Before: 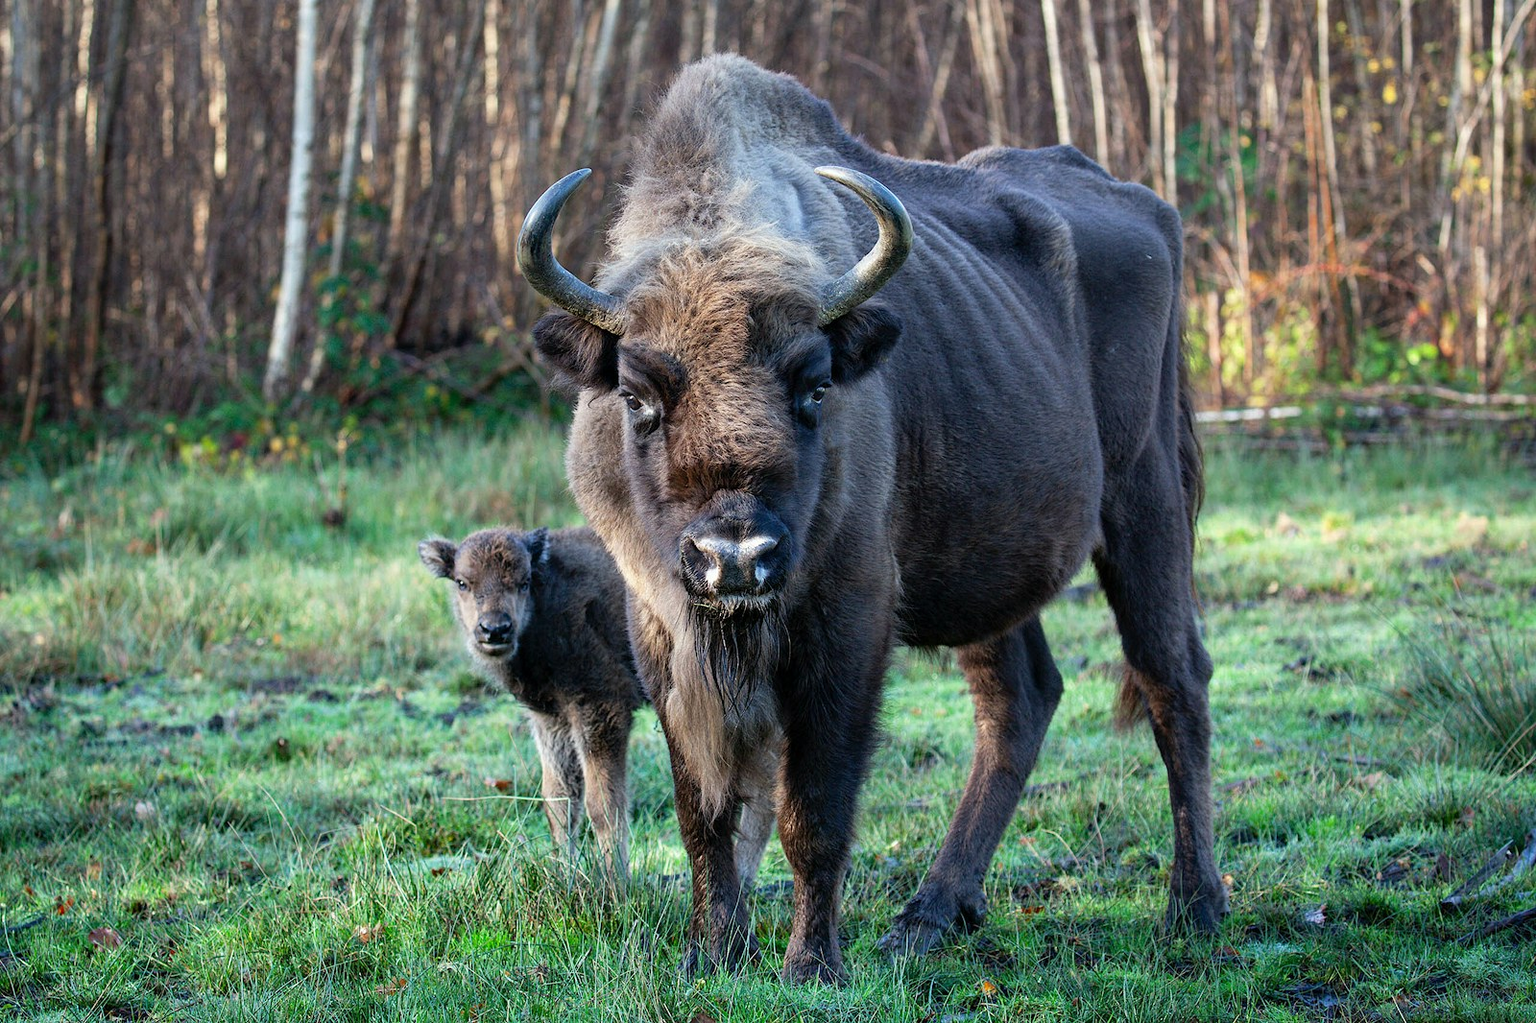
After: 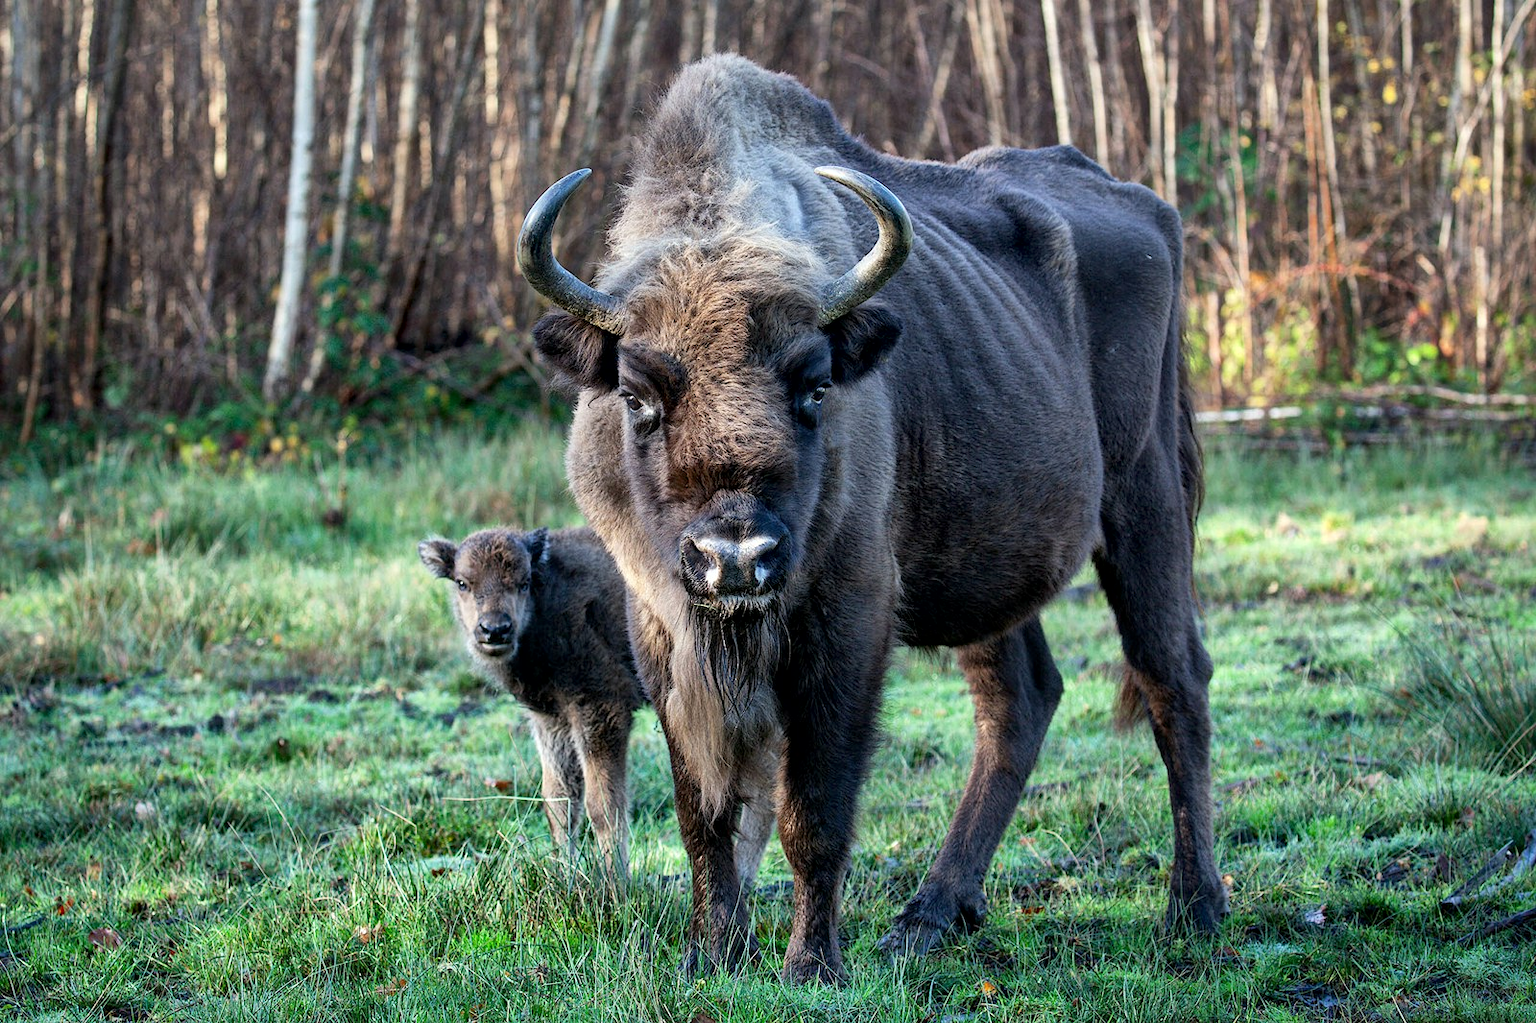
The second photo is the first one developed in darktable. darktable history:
shadows and highlights: shadows 22.7, highlights -48.71, soften with gaussian
local contrast: mode bilateral grid, contrast 20, coarseness 50, detail 140%, midtone range 0.2
